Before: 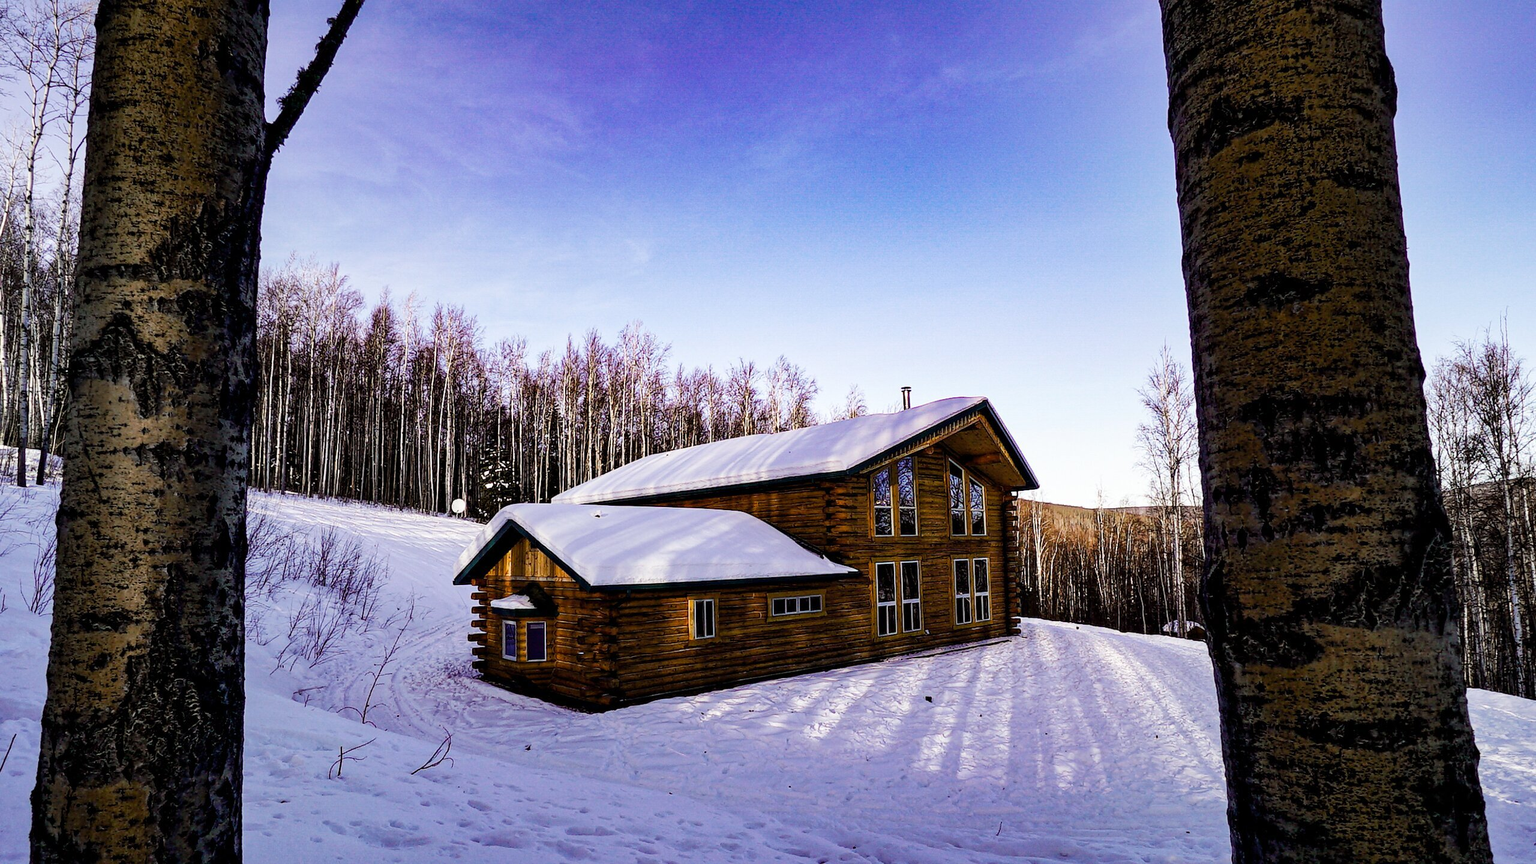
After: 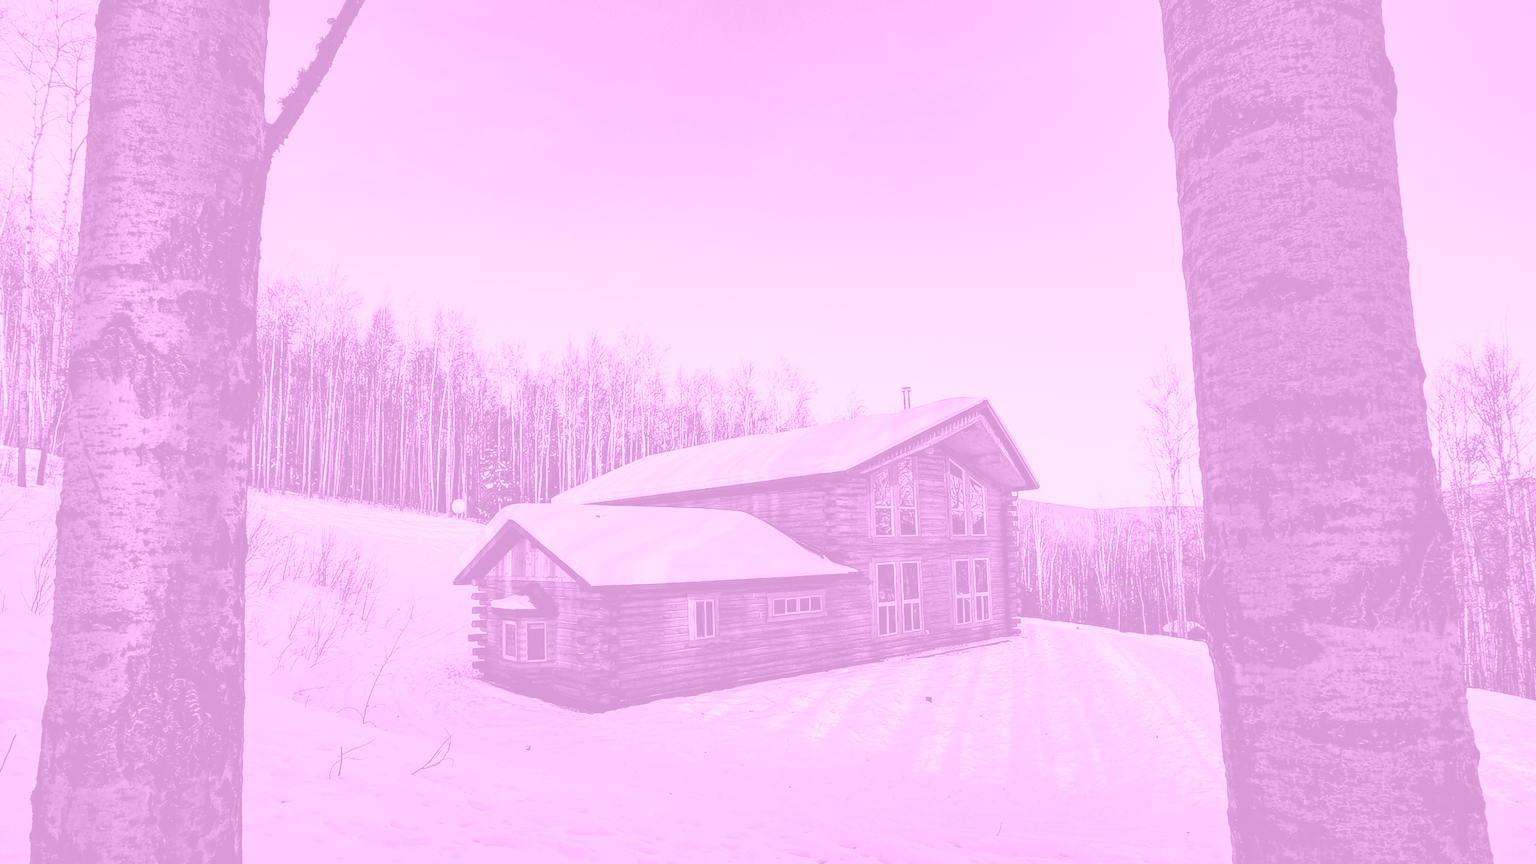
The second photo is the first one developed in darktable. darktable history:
colorize: hue 331.2°, saturation 75%, source mix 30.28%, lightness 70.52%, version 1
contrast brightness saturation: contrast -0.15, brightness 0.05, saturation -0.12
white balance: red 1, blue 1
exposure: exposure 0.367 EV, compensate highlight preservation false
